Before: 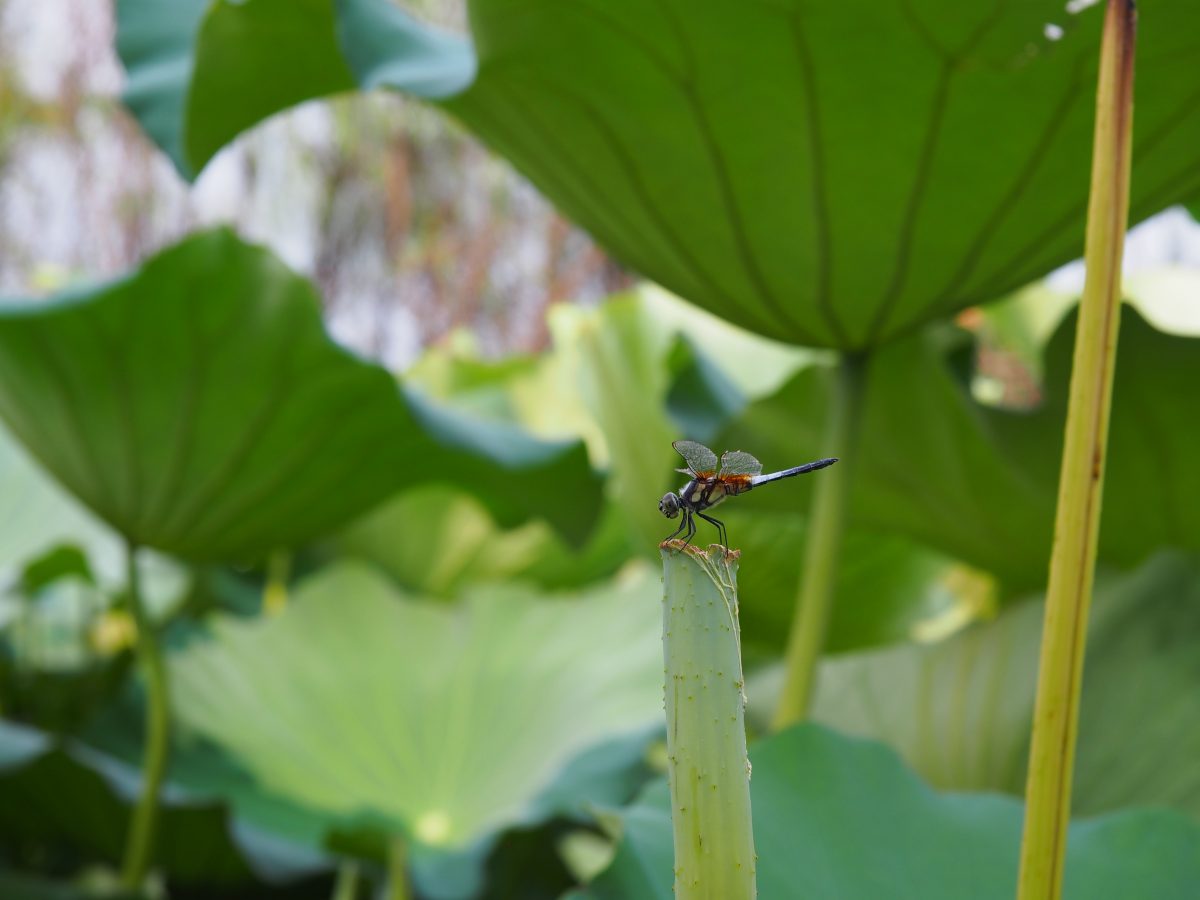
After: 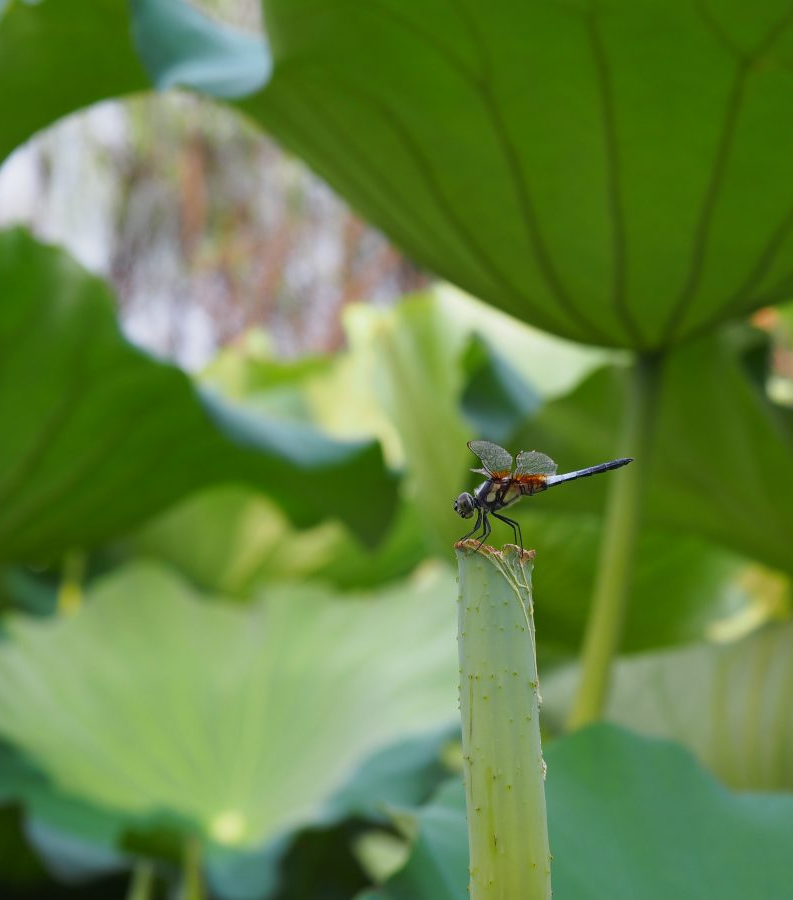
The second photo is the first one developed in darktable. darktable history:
crop: left 17.115%, right 16.8%
